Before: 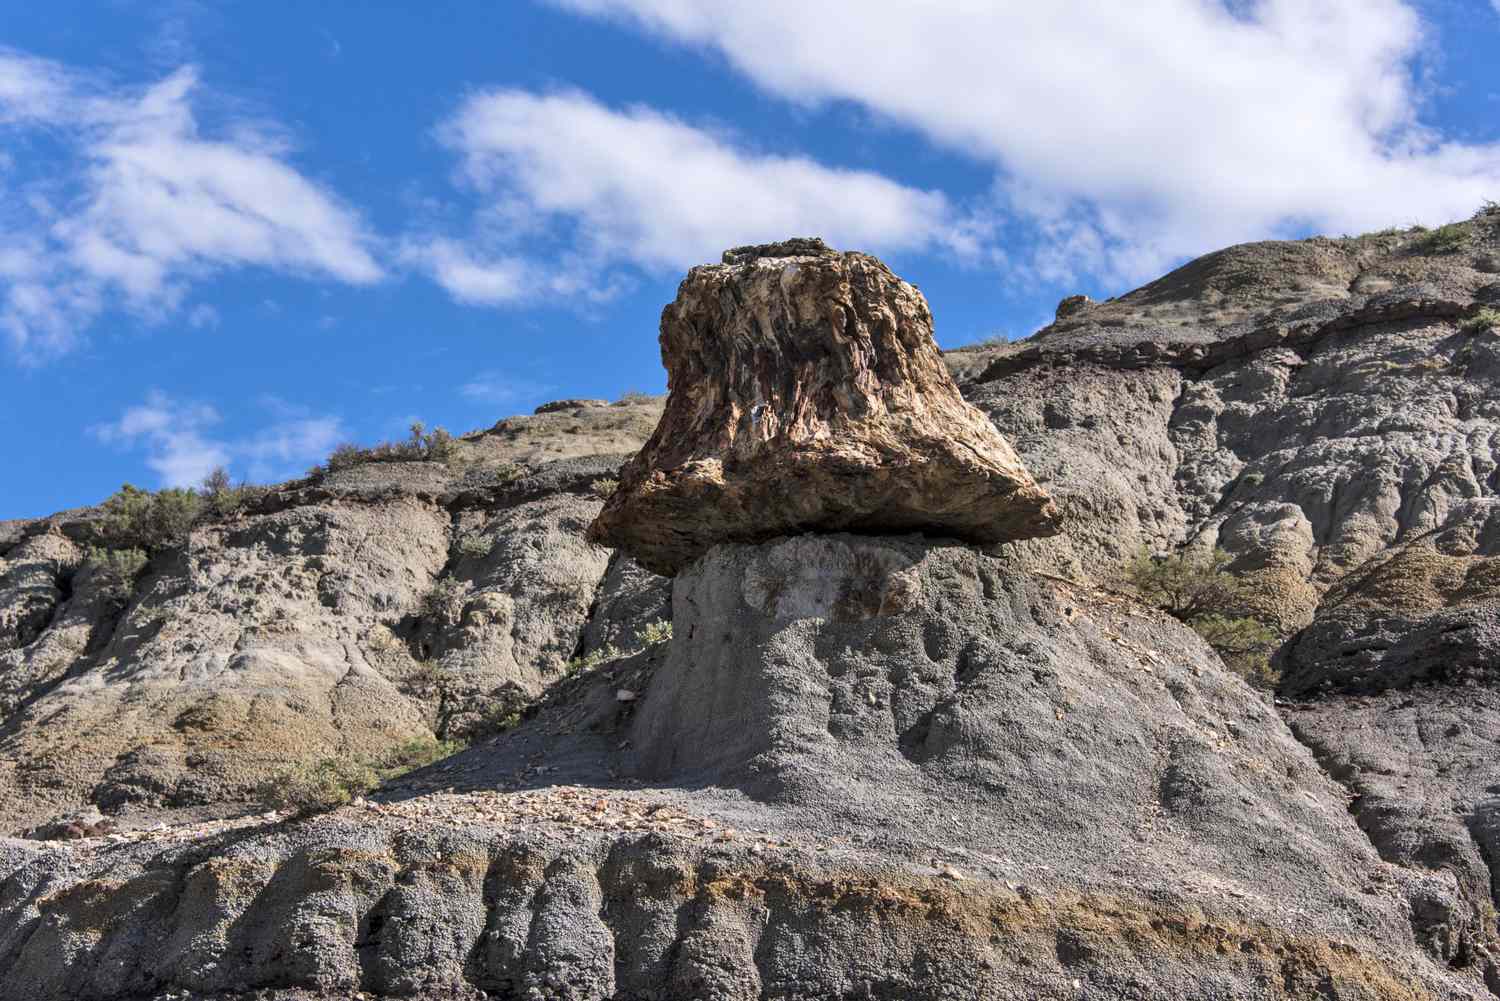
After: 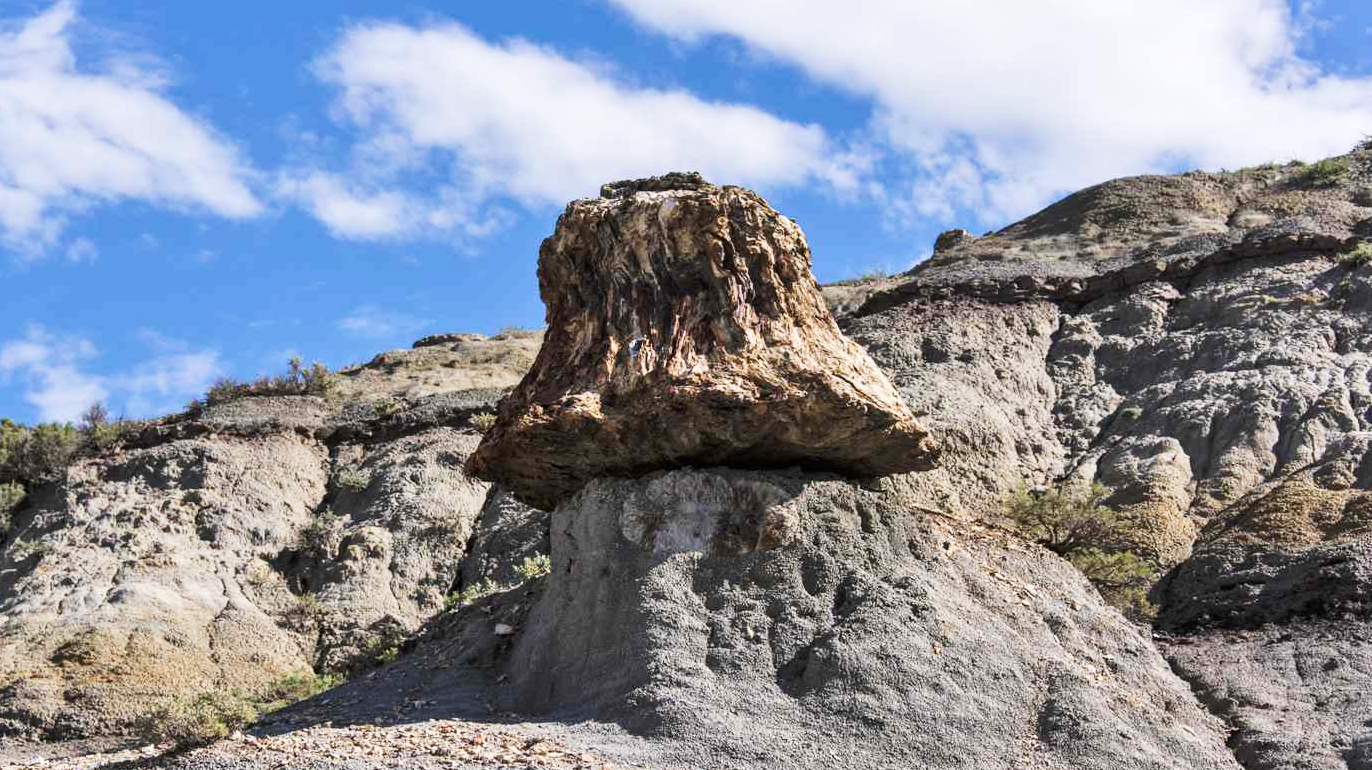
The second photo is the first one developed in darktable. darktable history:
tone curve: curves: ch0 [(0, 0) (0.003, 0.01) (0.011, 0.015) (0.025, 0.023) (0.044, 0.038) (0.069, 0.058) (0.1, 0.093) (0.136, 0.134) (0.177, 0.176) (0.224, 0.221) (0.277, 0.282) (0.335, 0.36) (0.399, 0.438) (0.468, 0.54) (0.543, 0.632) (0.623, 0.724) (0.709, 0.814) (0.801, 0.885) (0.898, 0.947) (1, 1)], preserve colors none
crop: left 8.155%, top 6.611%, bottom 15.385%
